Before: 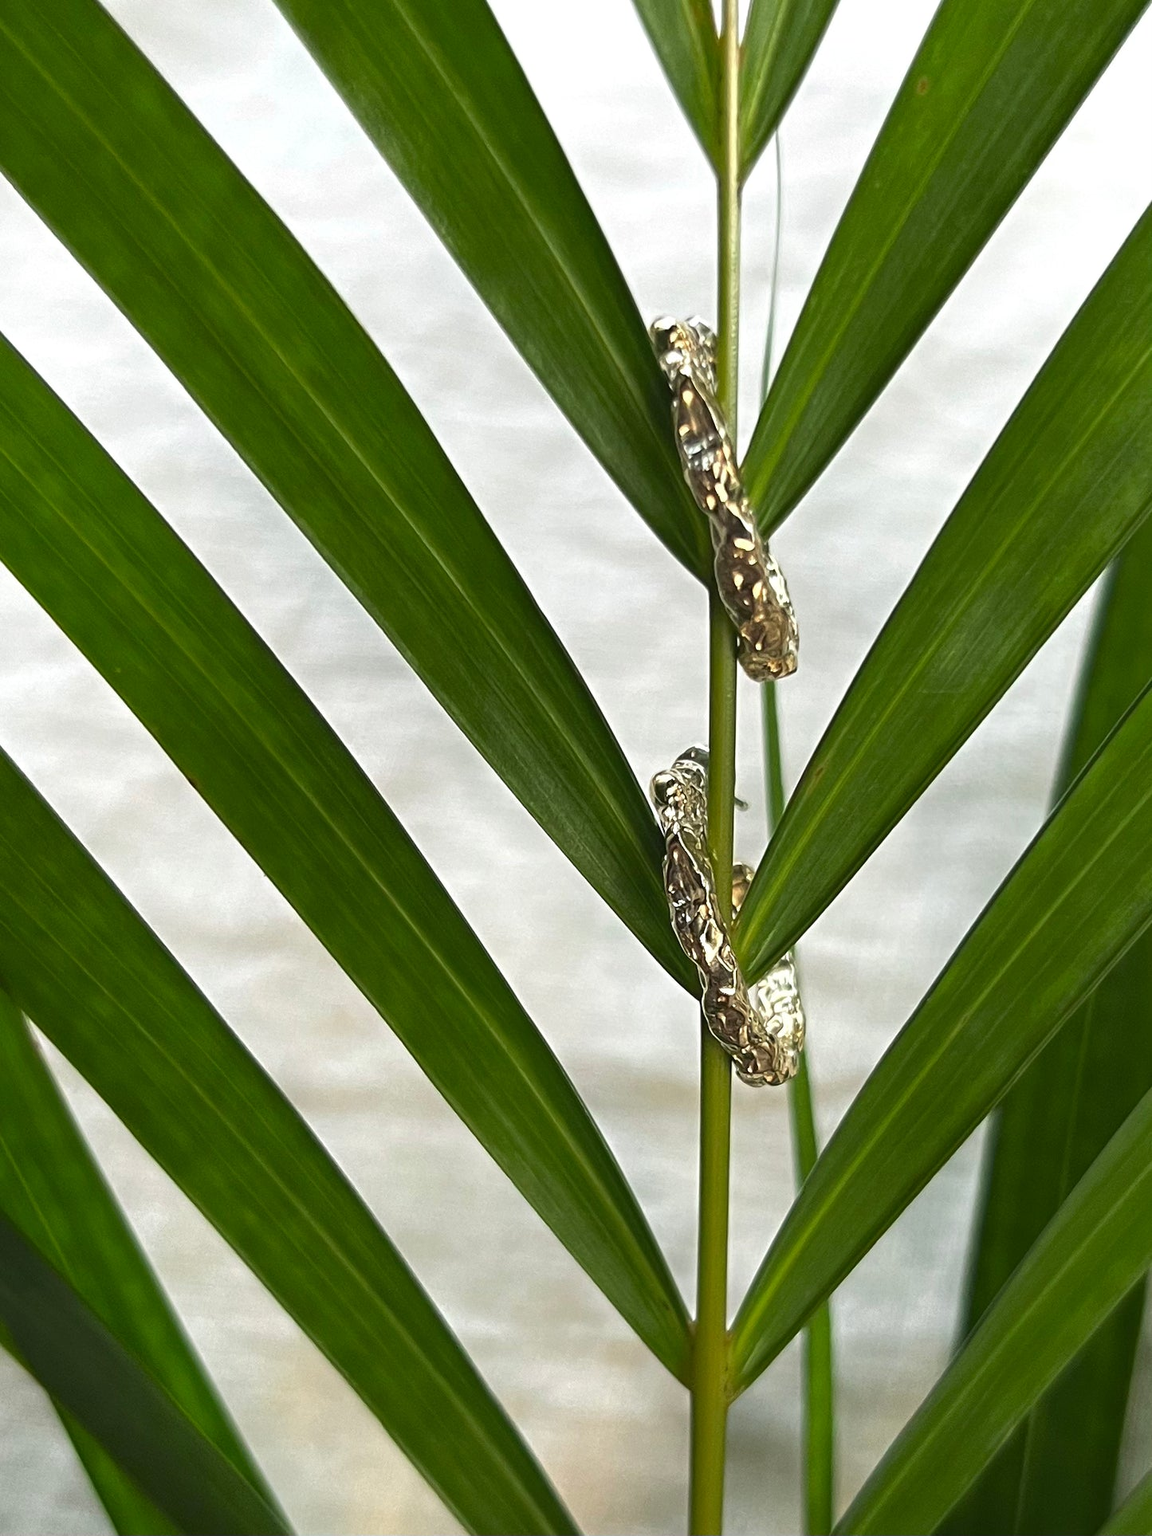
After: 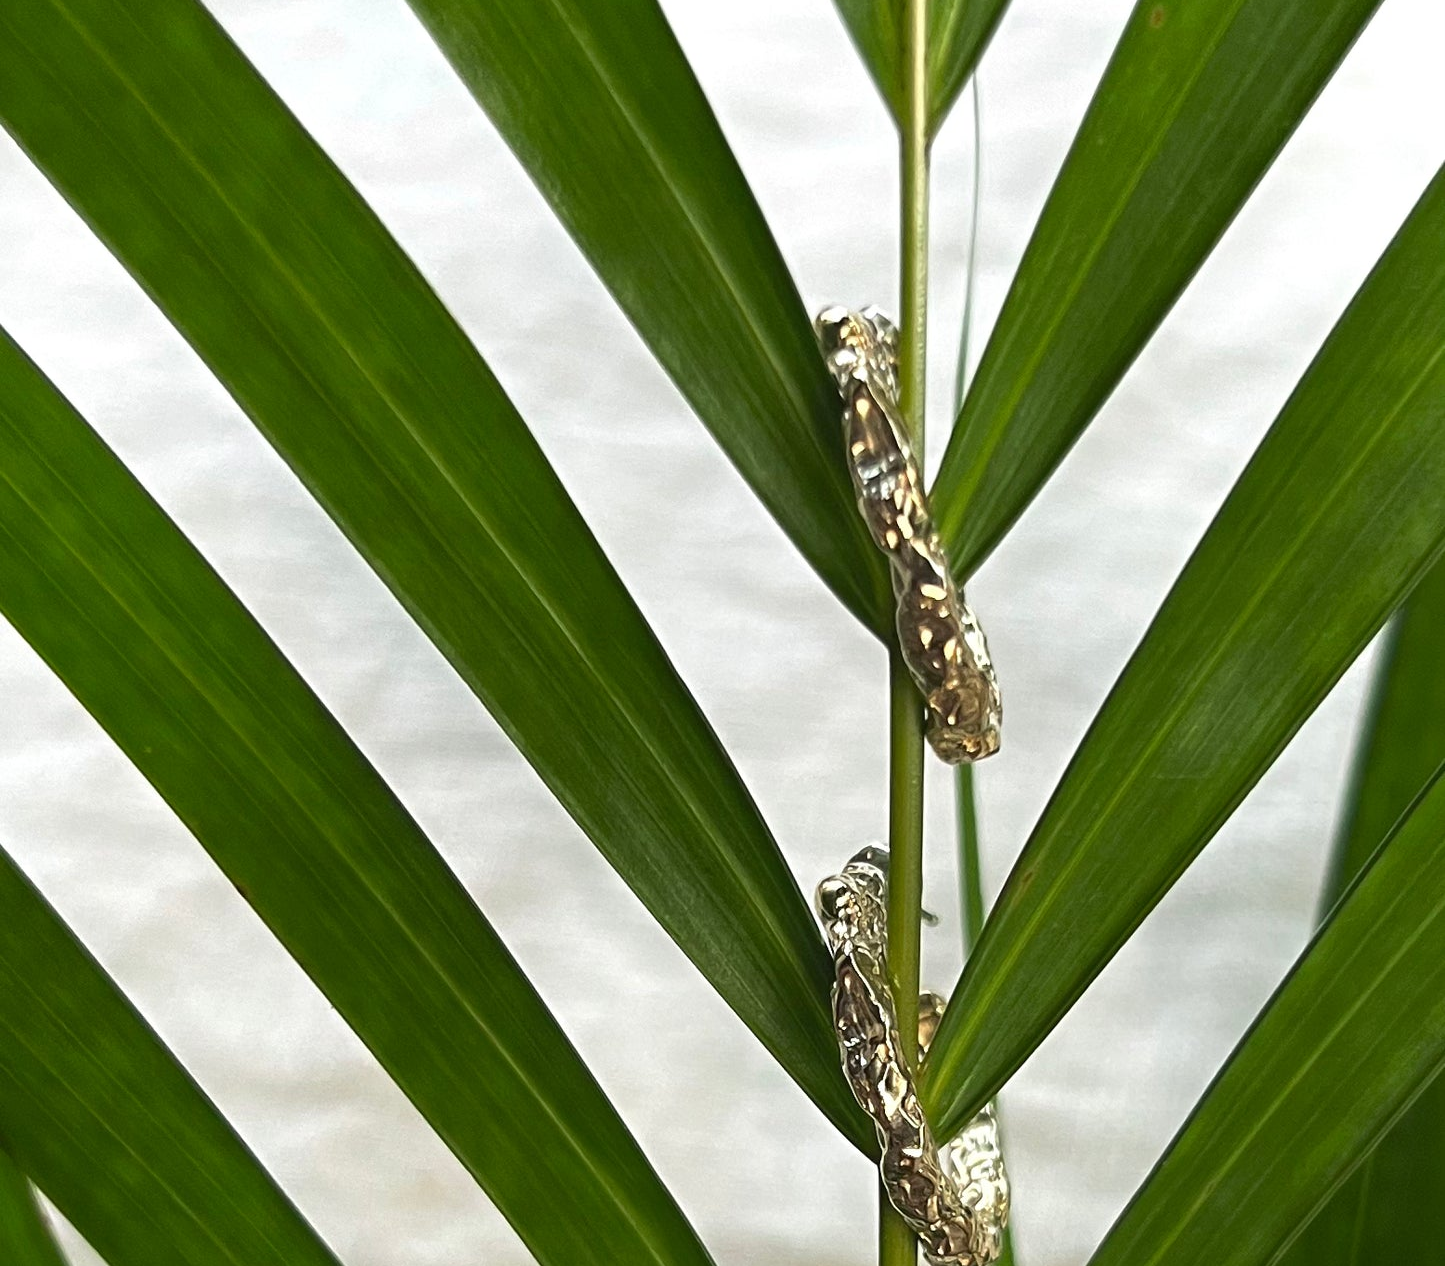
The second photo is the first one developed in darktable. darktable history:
crop and rotate: top 4.757%, bottom 29.544%
